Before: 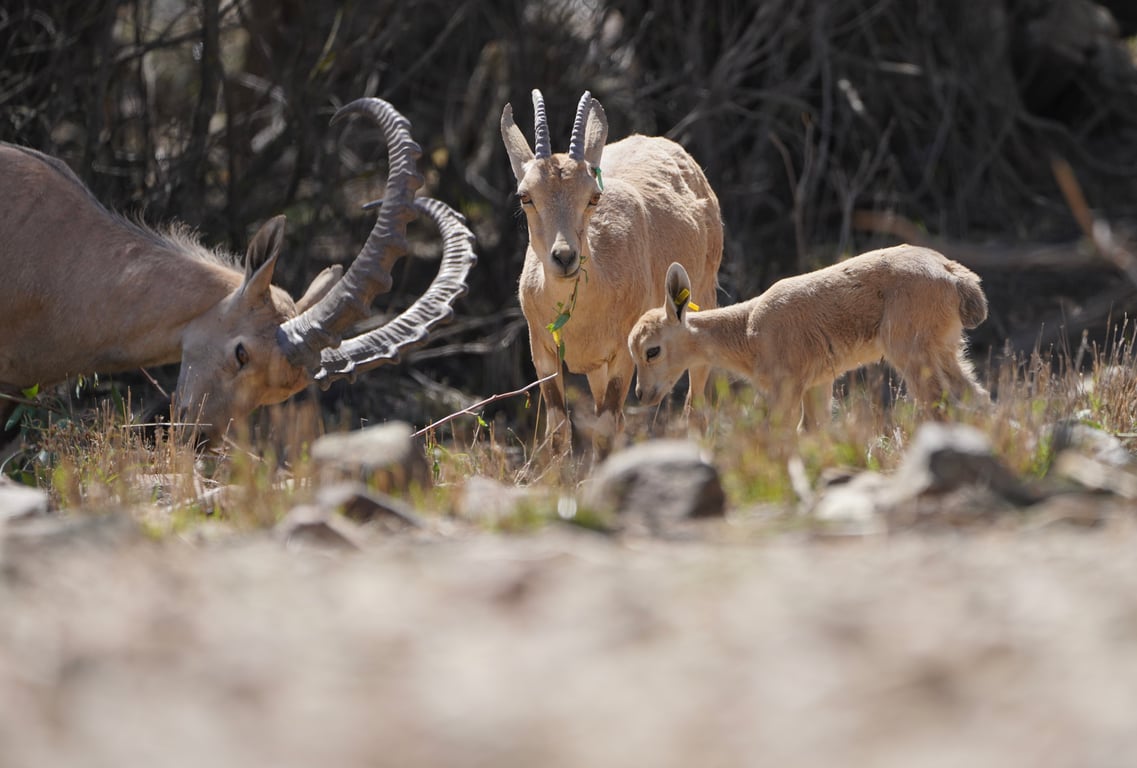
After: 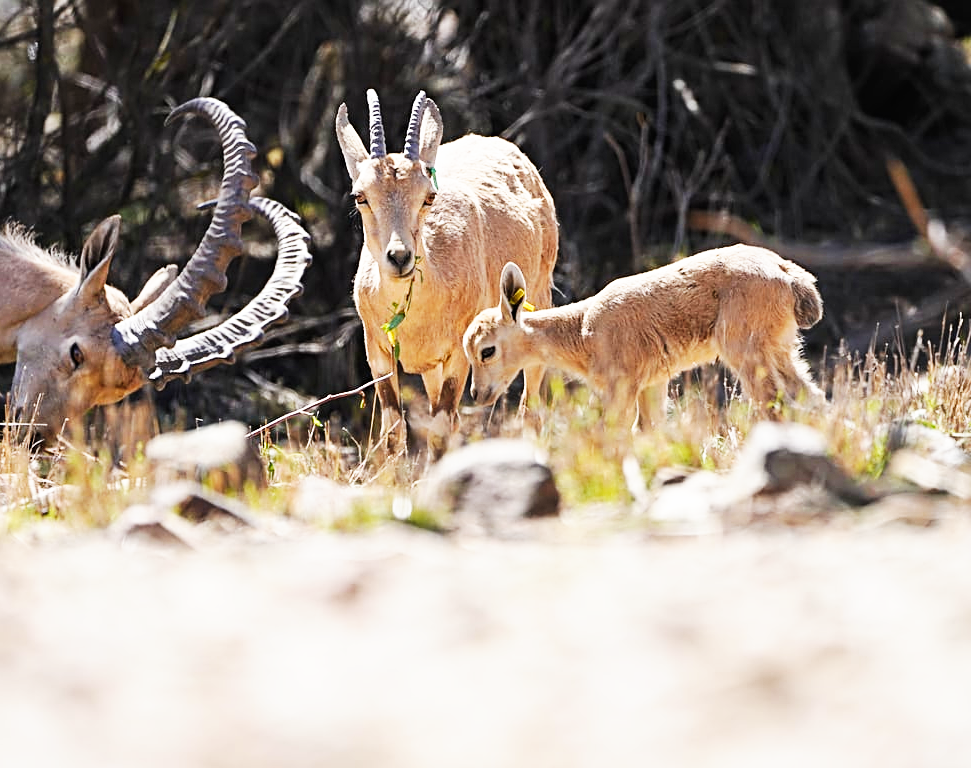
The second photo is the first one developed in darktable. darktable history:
sharpen: radius 2.767
crop and rotate: left 14.584%
base curve: curves: ch0 [(0, 0) (0.007, 0.004) (0.027, 0.03) (0.046, 0.07) (0.207, 0.54) (0.442, 0.872) (0.673, 0.972) (1, 1)], preserve colors none
